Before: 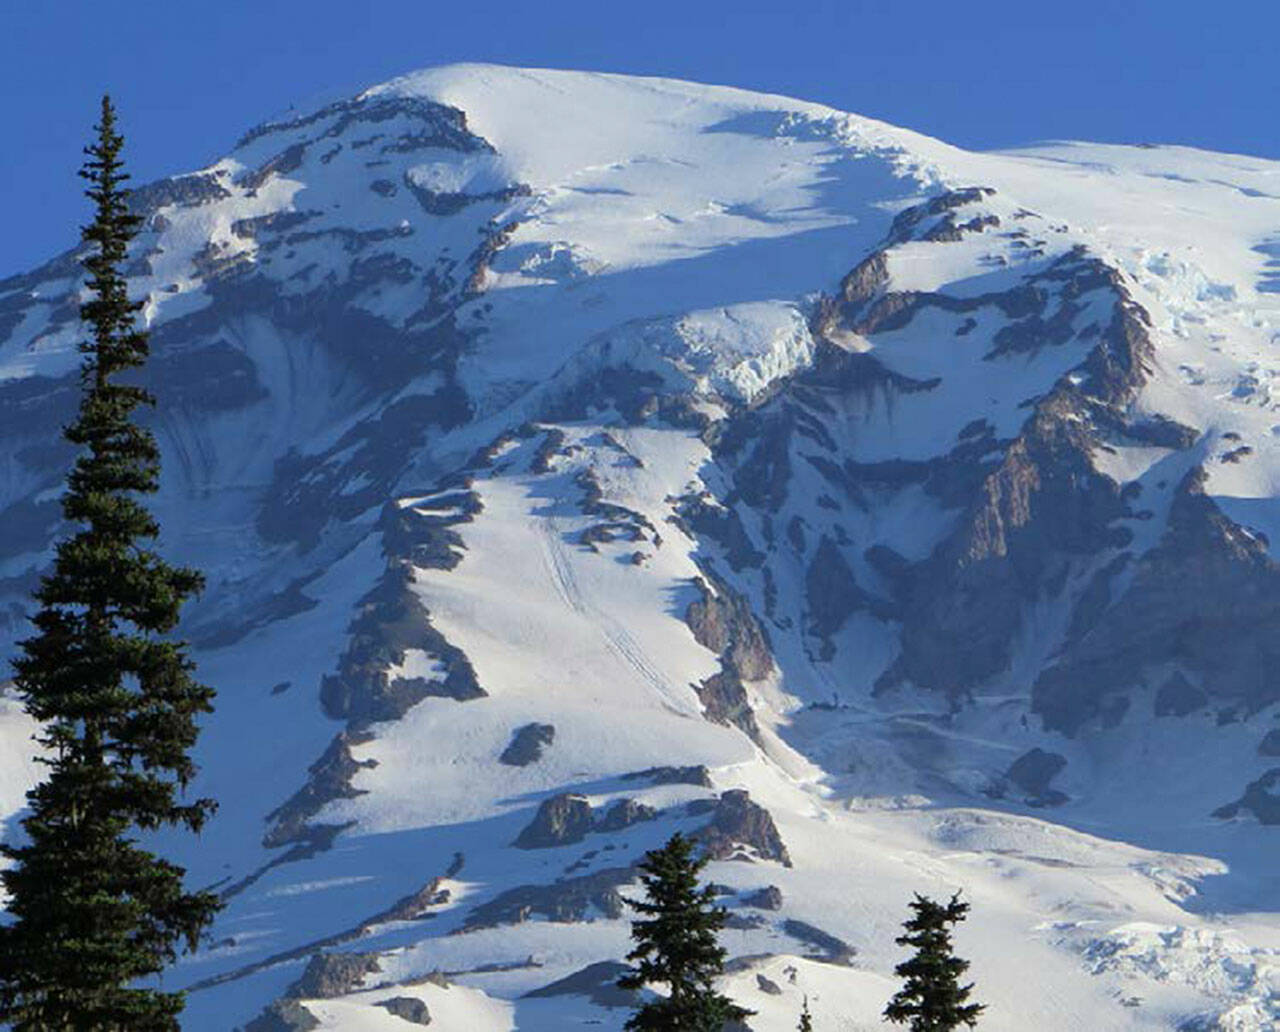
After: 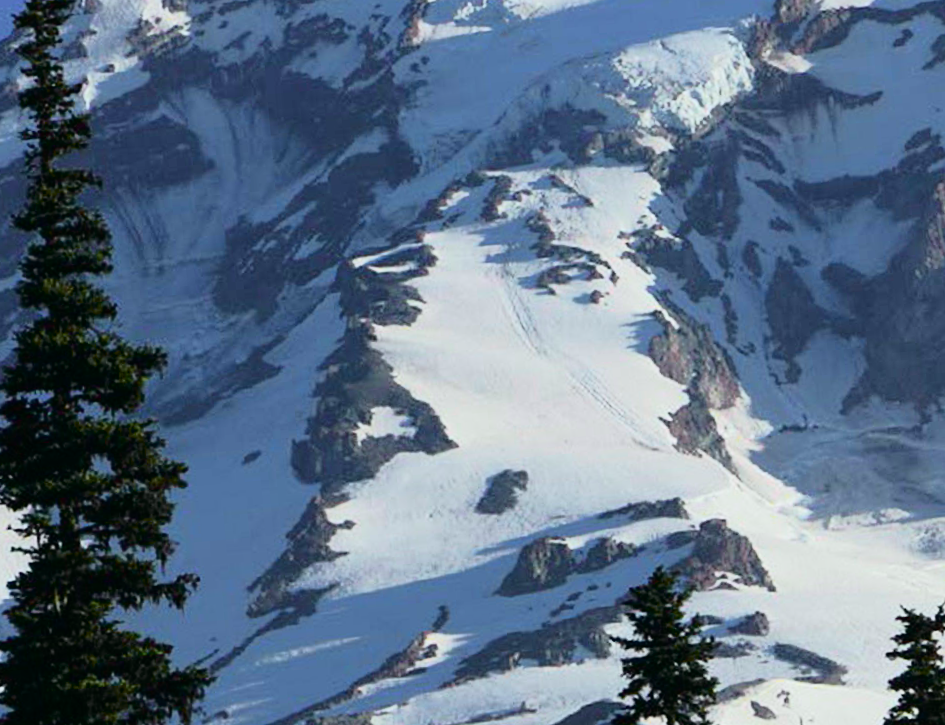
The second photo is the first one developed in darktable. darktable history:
tone curve: curves: ch0 [(0, 0.008) (0.081, 0.044) (0.177, 0.123) (0.283, 0.253) (0.416, 0.449) (0.495, 0.524) (0.661, 0.756) (0.796, 0.859) (1, 0.951)]; ch1 [(0, 0) (0.161, 0.092) (0.35, 0.33) (0.392, 0.392) (0.427, 0.426) (0.479, 0.472) (0.505, 0.5) (0.521, 0.524) (0.567, 0.556) (0.583, 0.588) (0.625, 0.627) (0.678, 0.733) (1, 1)]; ch2 [(0, 0) (0.346, 0.362) (0.404, 0.427) (0.502, 0.499) (0.531, 0.523) (0.544, 0.561) (0.58, 0.59) (0.629, 0.642) (0.717, 0.678) (1, 1)], color space Lab, independent channels, preserve colors none
crop: left 6.488%, top 27.668%, right 24.183%, bottom 8.656%
rotate and perspective: rotation -4.98°, automatic cropping off
